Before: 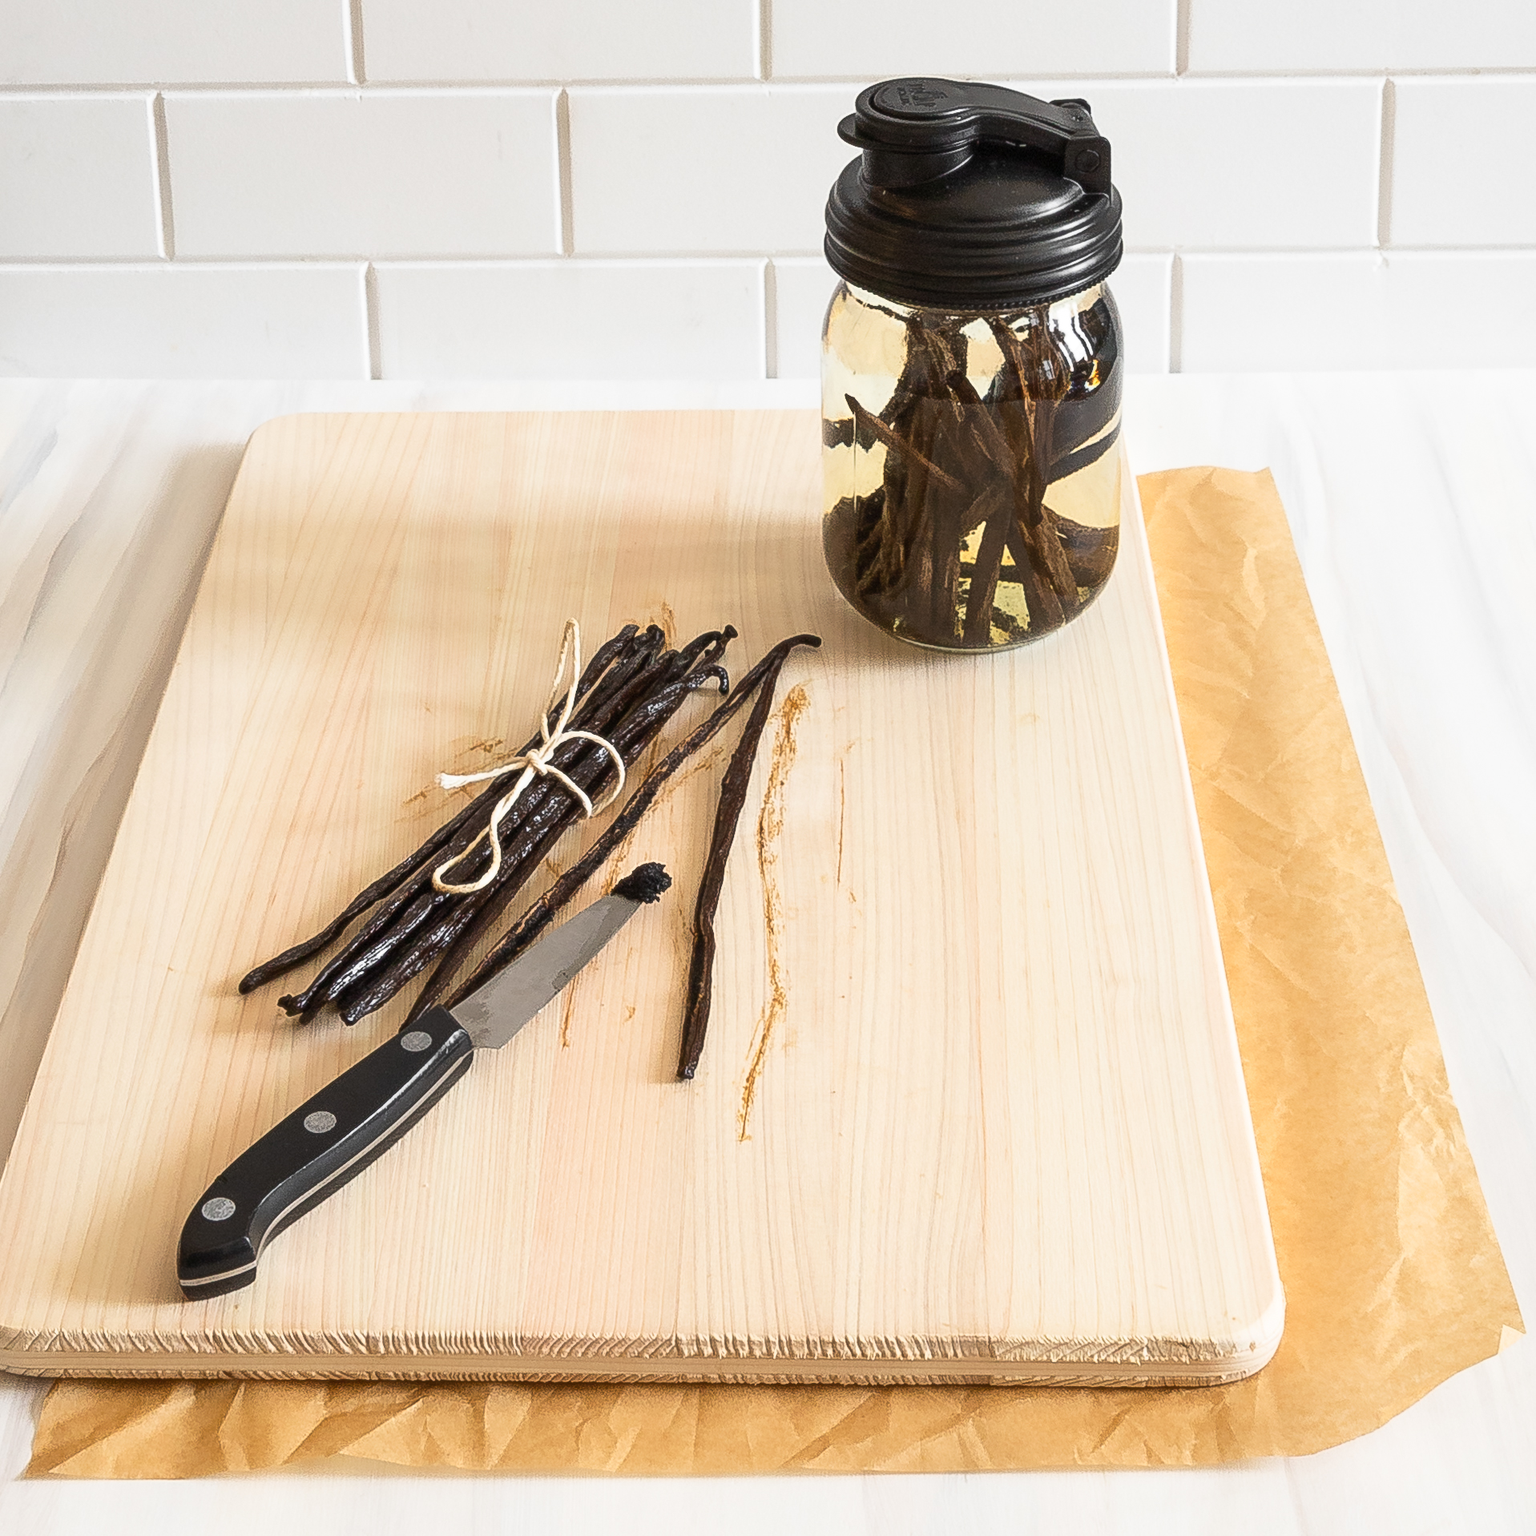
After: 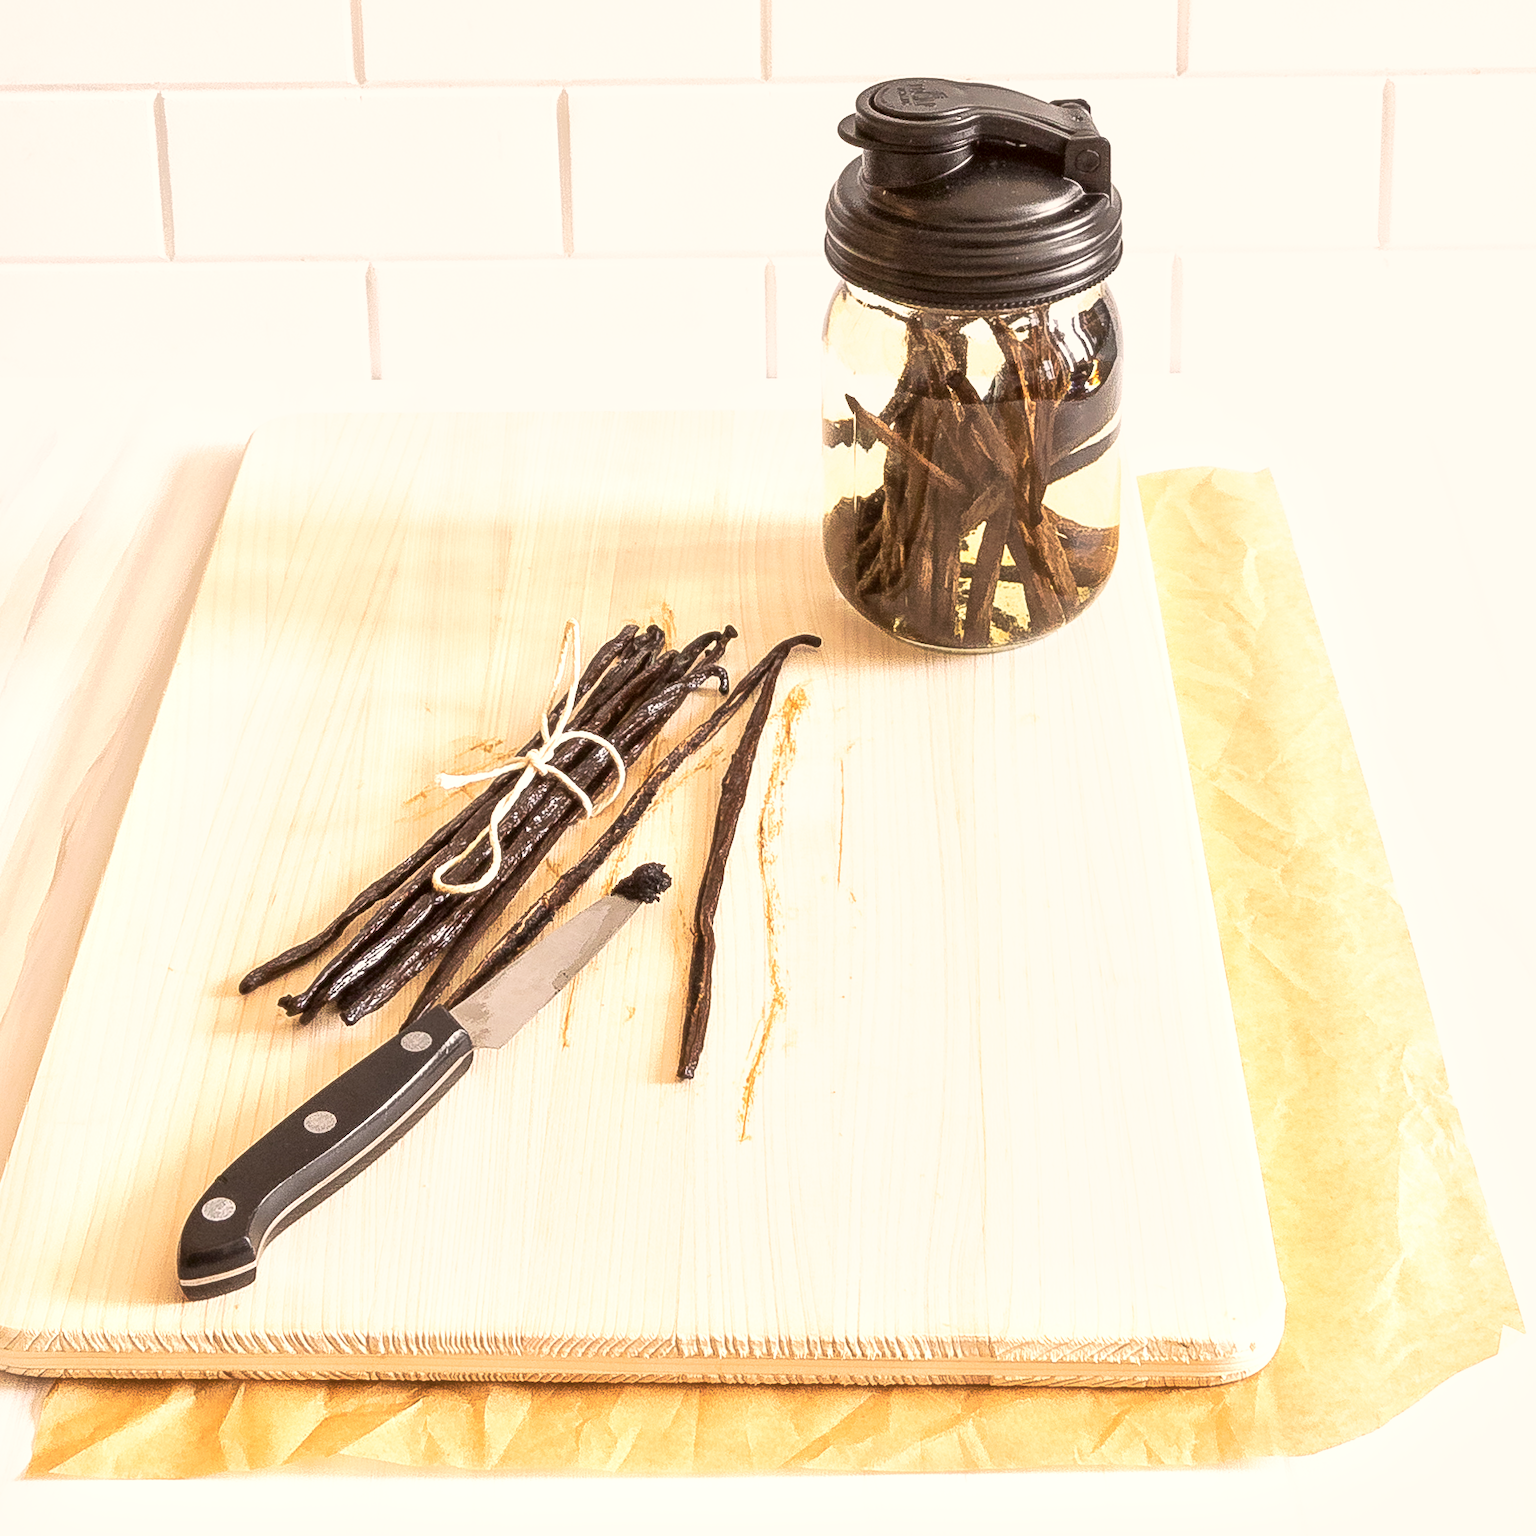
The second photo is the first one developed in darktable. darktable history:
tone equalizer: on, module defaults
global tonemap: drago (1, 100), detail 1
tone curve: curves: ch0 [(0, 0) (0.003, 0.01) (0.011, 0.017) (0.025, 0.035) (0.044, 0.068) (0.069, 0.109) (0.1, 0.144) (0.136, 0.185) (0.177, 0.231) (0.224, 0.279) (0.277, 0.346) (0.335, 0.42) (0.399, 0.5) (0.468, 0.603) (0.543, 0.712) (0.623, 0.808) (0.709, 0.883) (0.801, 0.957) (0.898, 0.993) (1, 1)], preserve colors none
color correction: highlights a* 6.27, highlights b* 8.19, shadows a* 5.94, shadows b* 7.23, saturation 0.9
